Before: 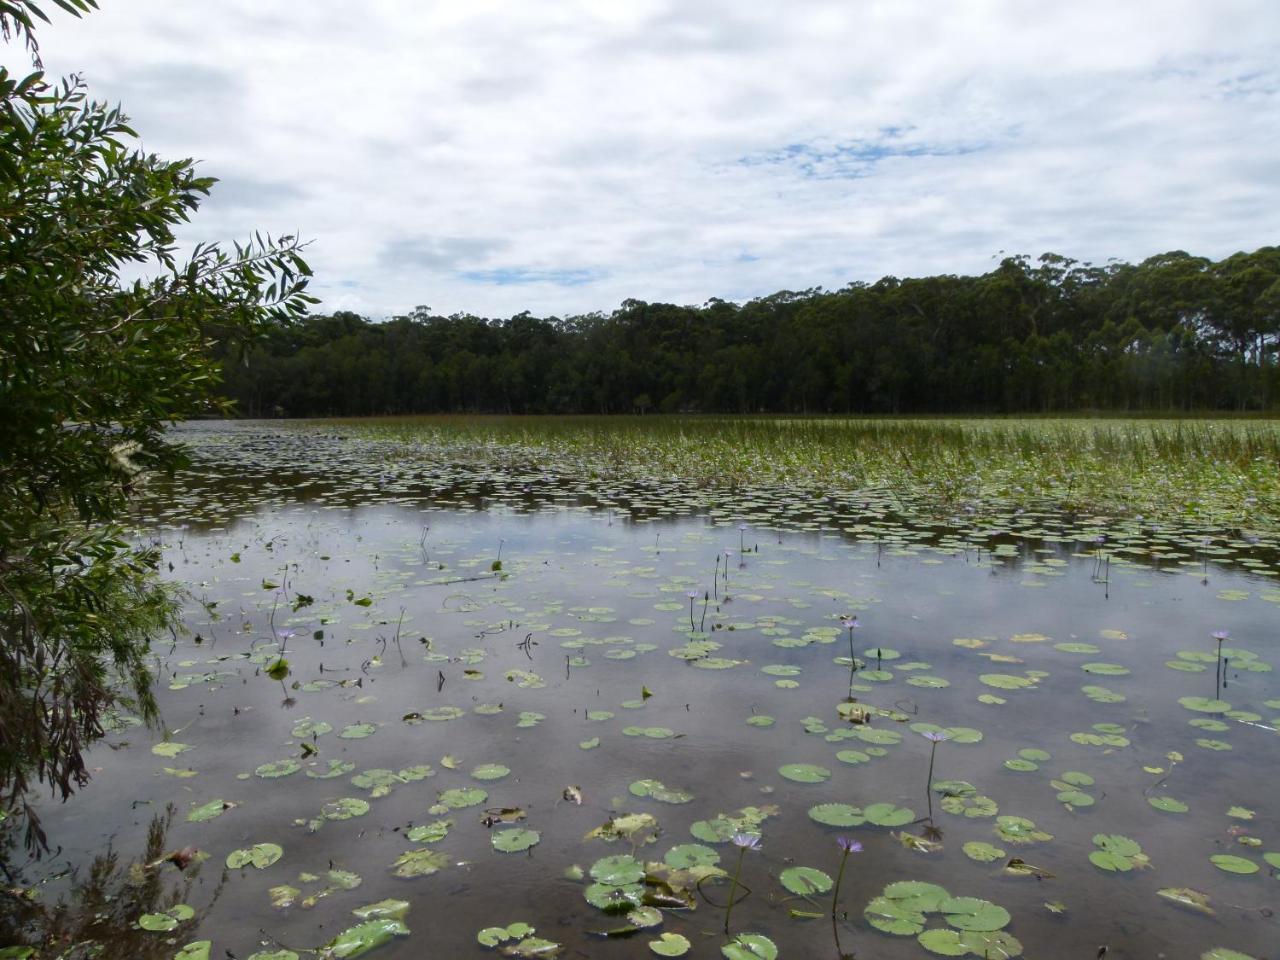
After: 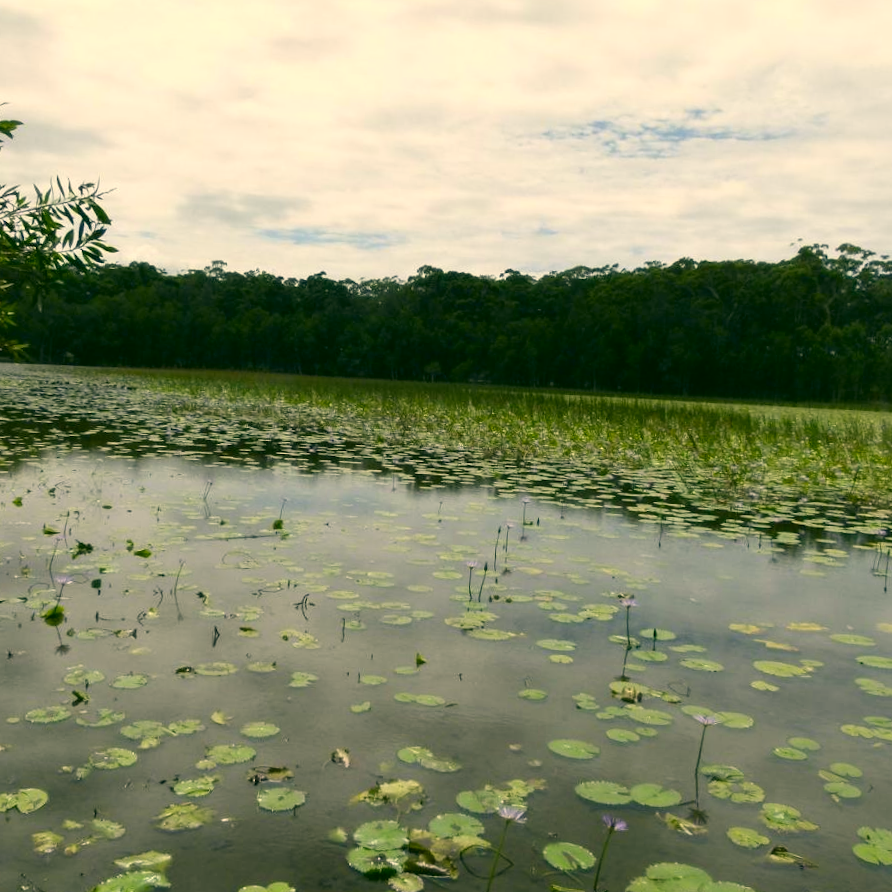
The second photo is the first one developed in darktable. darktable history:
color correction: highlights a* 5.3, highlights b* 24.26, shadows a* -15.58, shadows b* 4.02
contrast brightness saturation: contrast 0.1, brightness 0.02, saturation 0.02
crop and rotate: angle -3.27°, left 14.277%, top 0.028%, right 10.766%, bottom 0.028%
